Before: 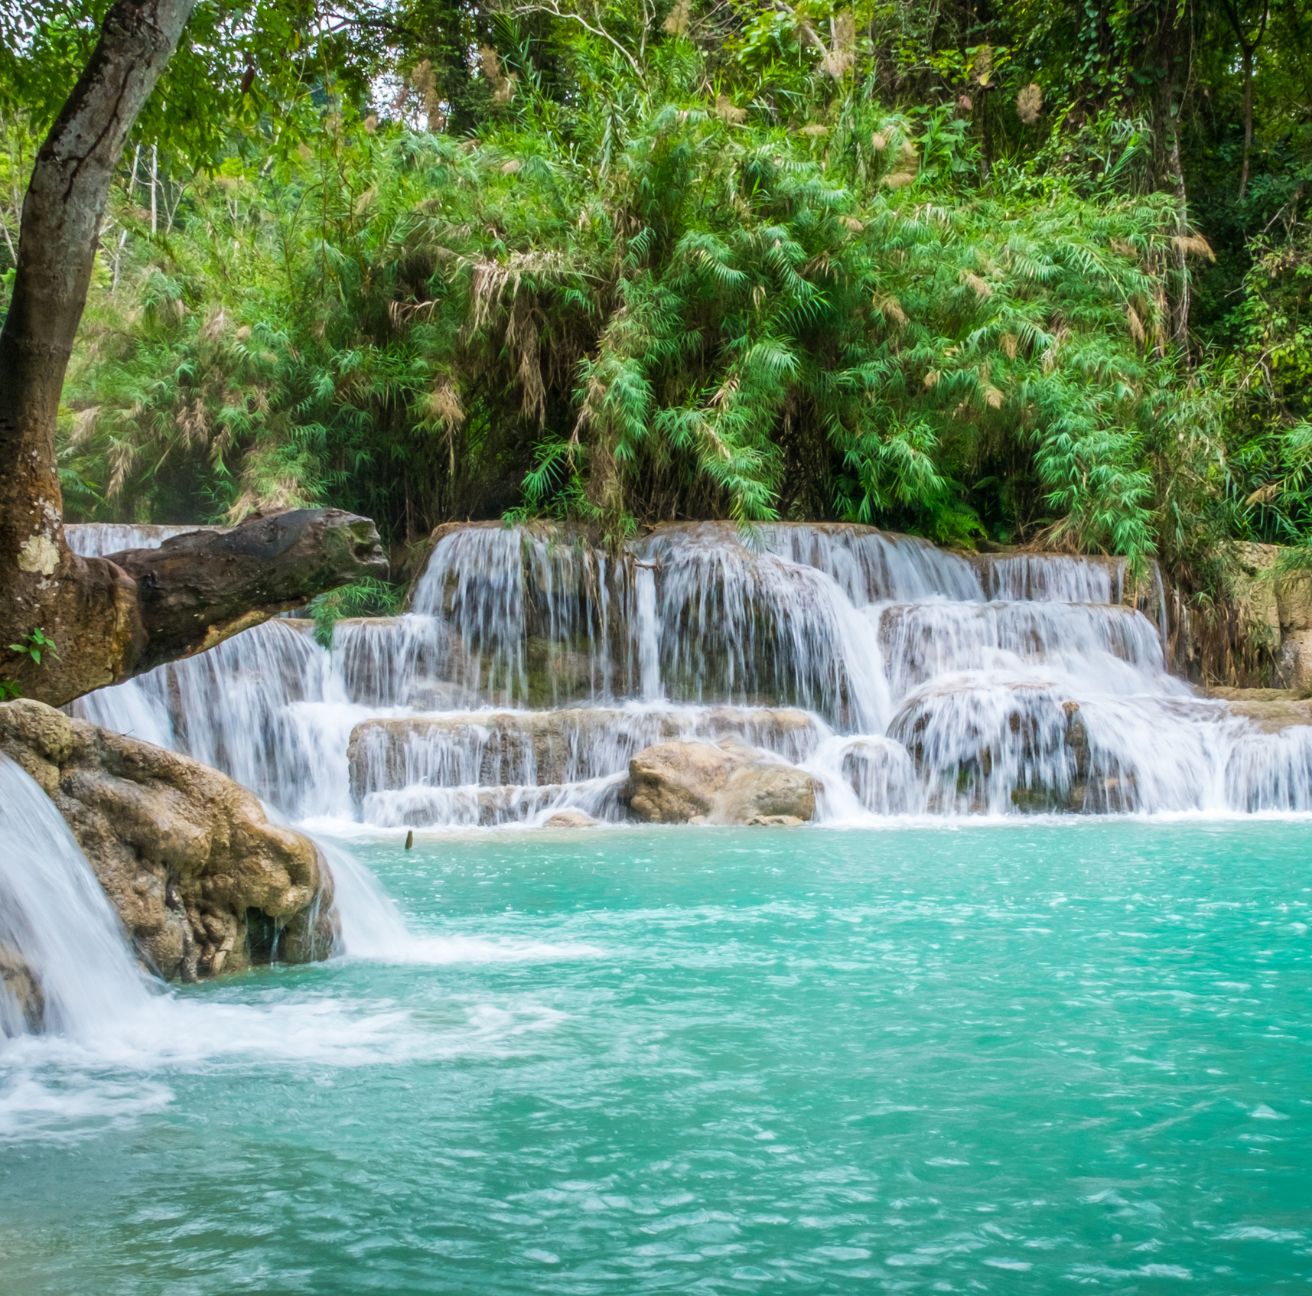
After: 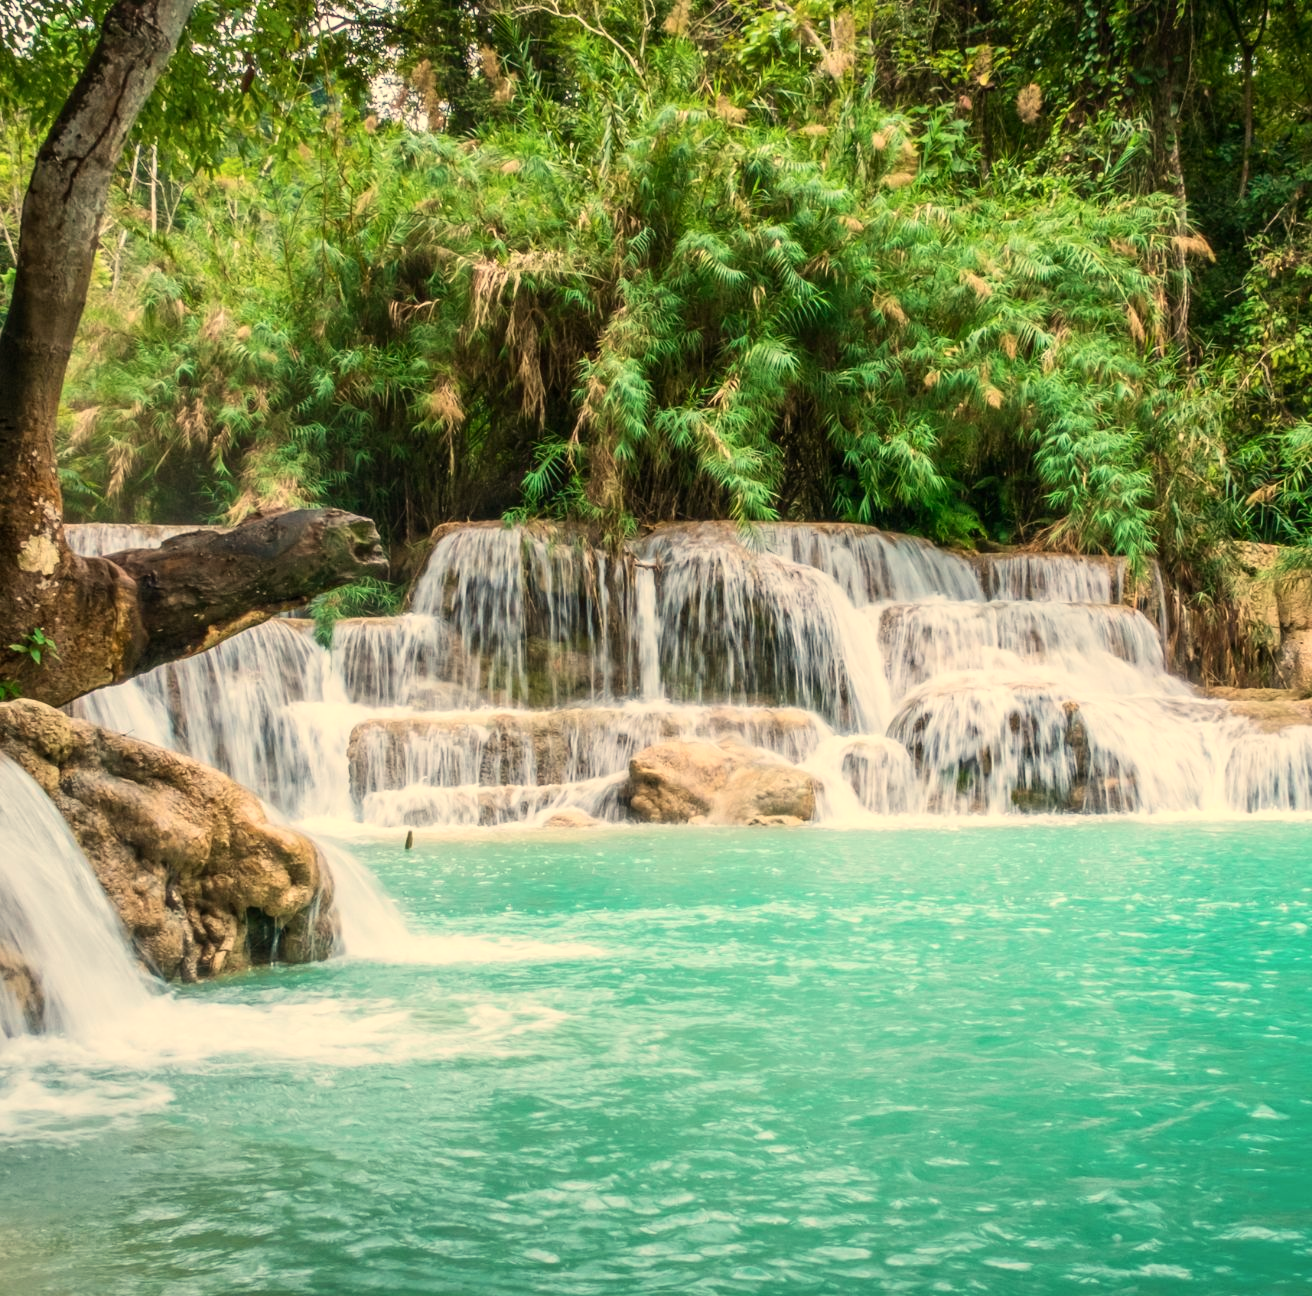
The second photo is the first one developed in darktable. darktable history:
contrast brightness saturation: contrast 0.15, brightness 0.05
white balance: red 1.138, green 0.996, blue 0.812
